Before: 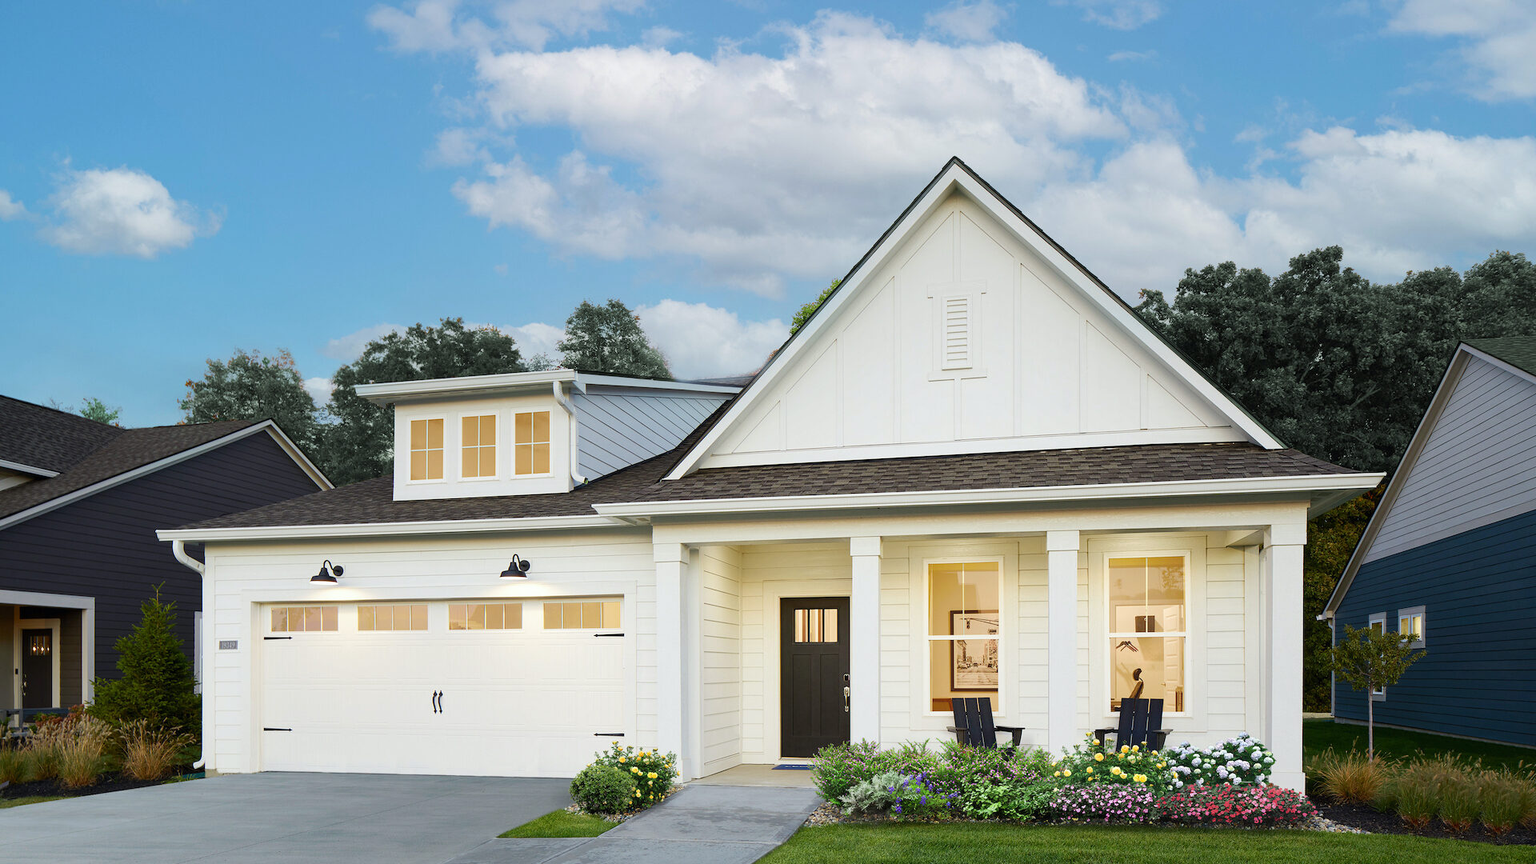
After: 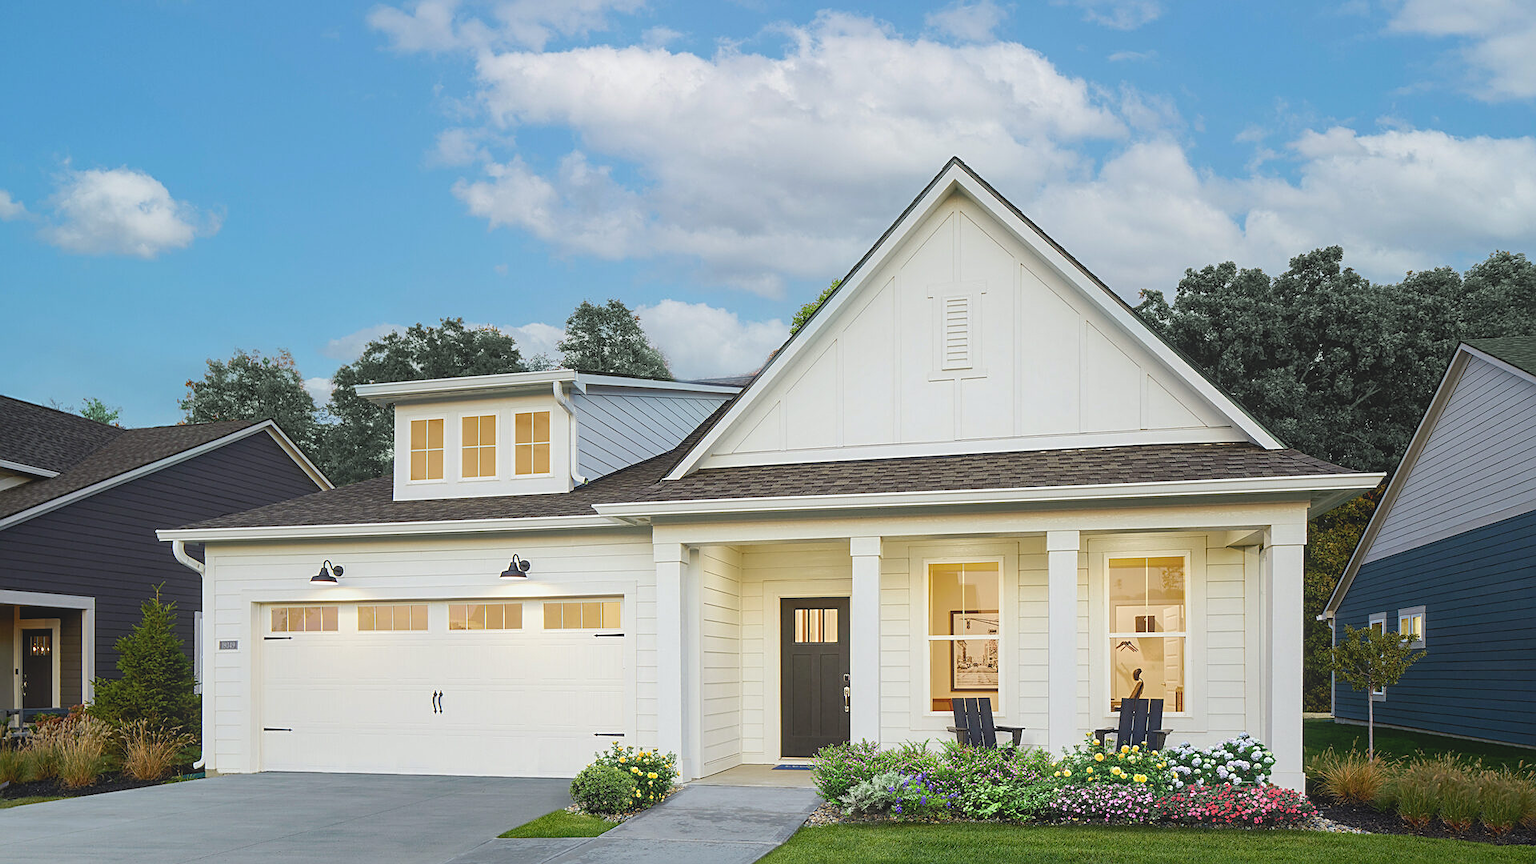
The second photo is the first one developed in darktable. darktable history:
sharpen: on, module defaults
local contrast: highlights 44%, shadows 2%, detail 101%
levels: white 99.94%, levels [0.016, 0.5, 0.996]
